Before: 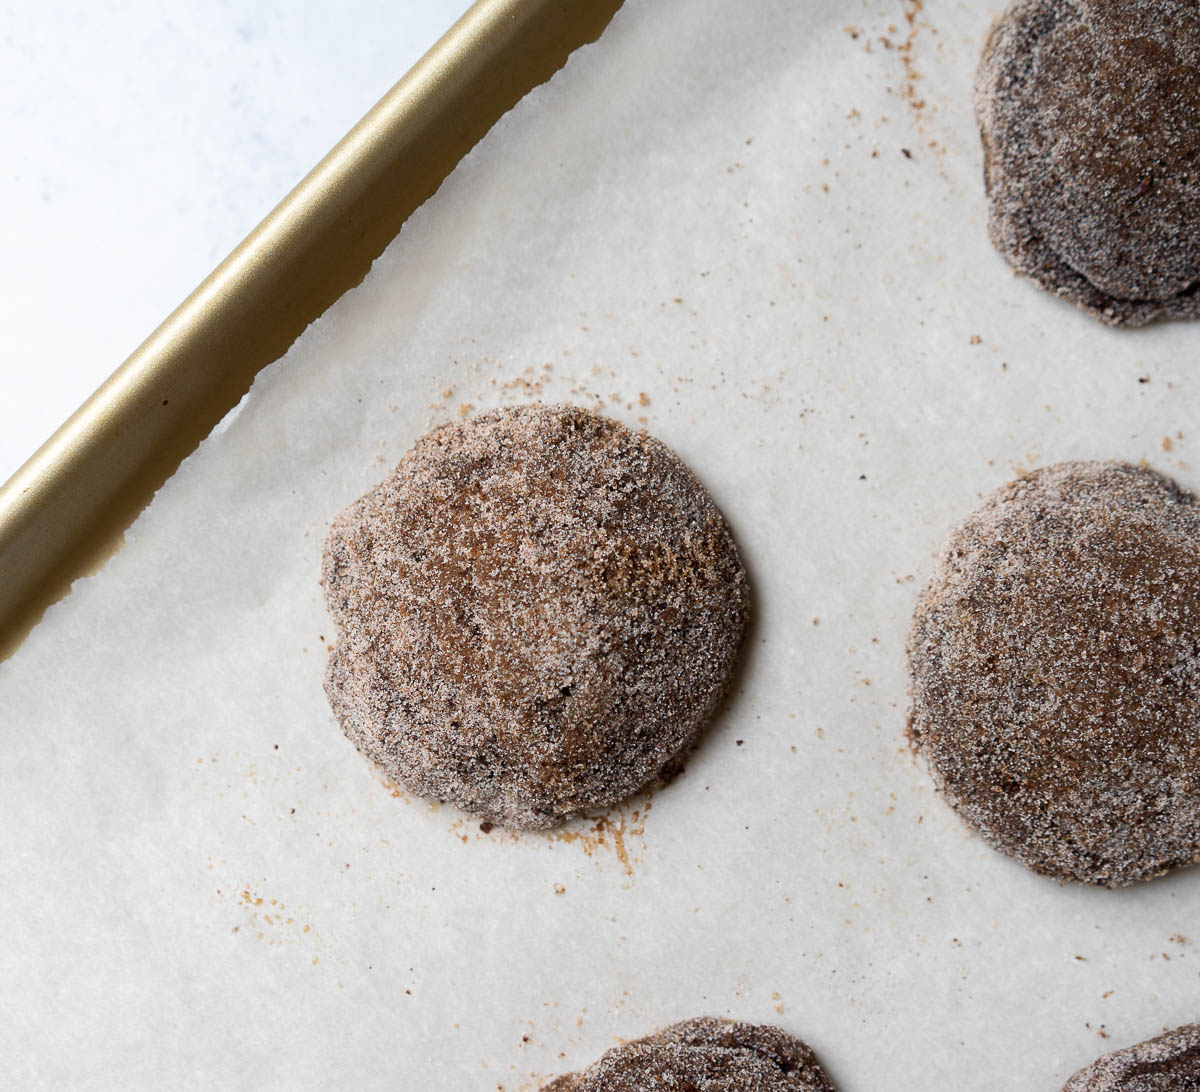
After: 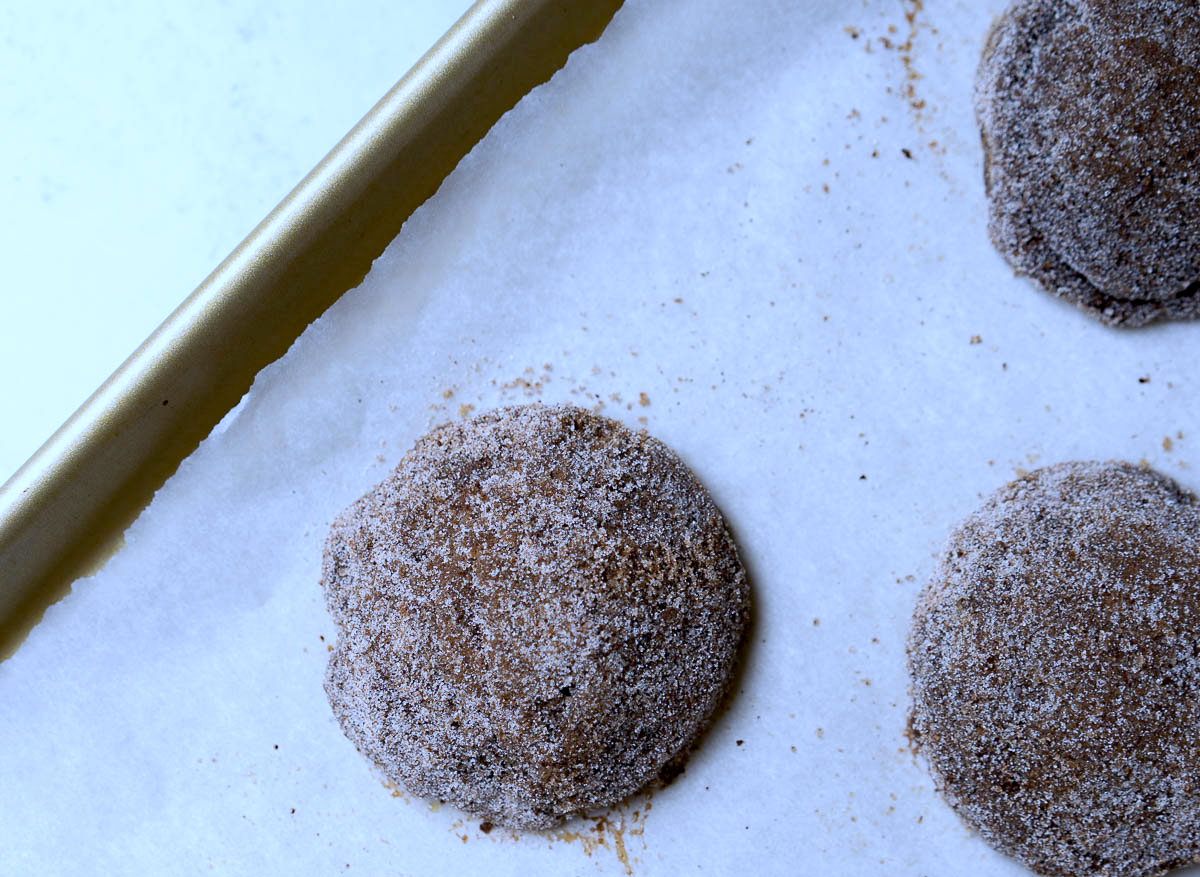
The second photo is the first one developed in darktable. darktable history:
white balance: red 0.871, blue 1.249
crop: bottom 19.644%
exposure: black level correction 0.004, exposure 0.014 EV, compensate highlight preservation false
haze removal: adaptive false
